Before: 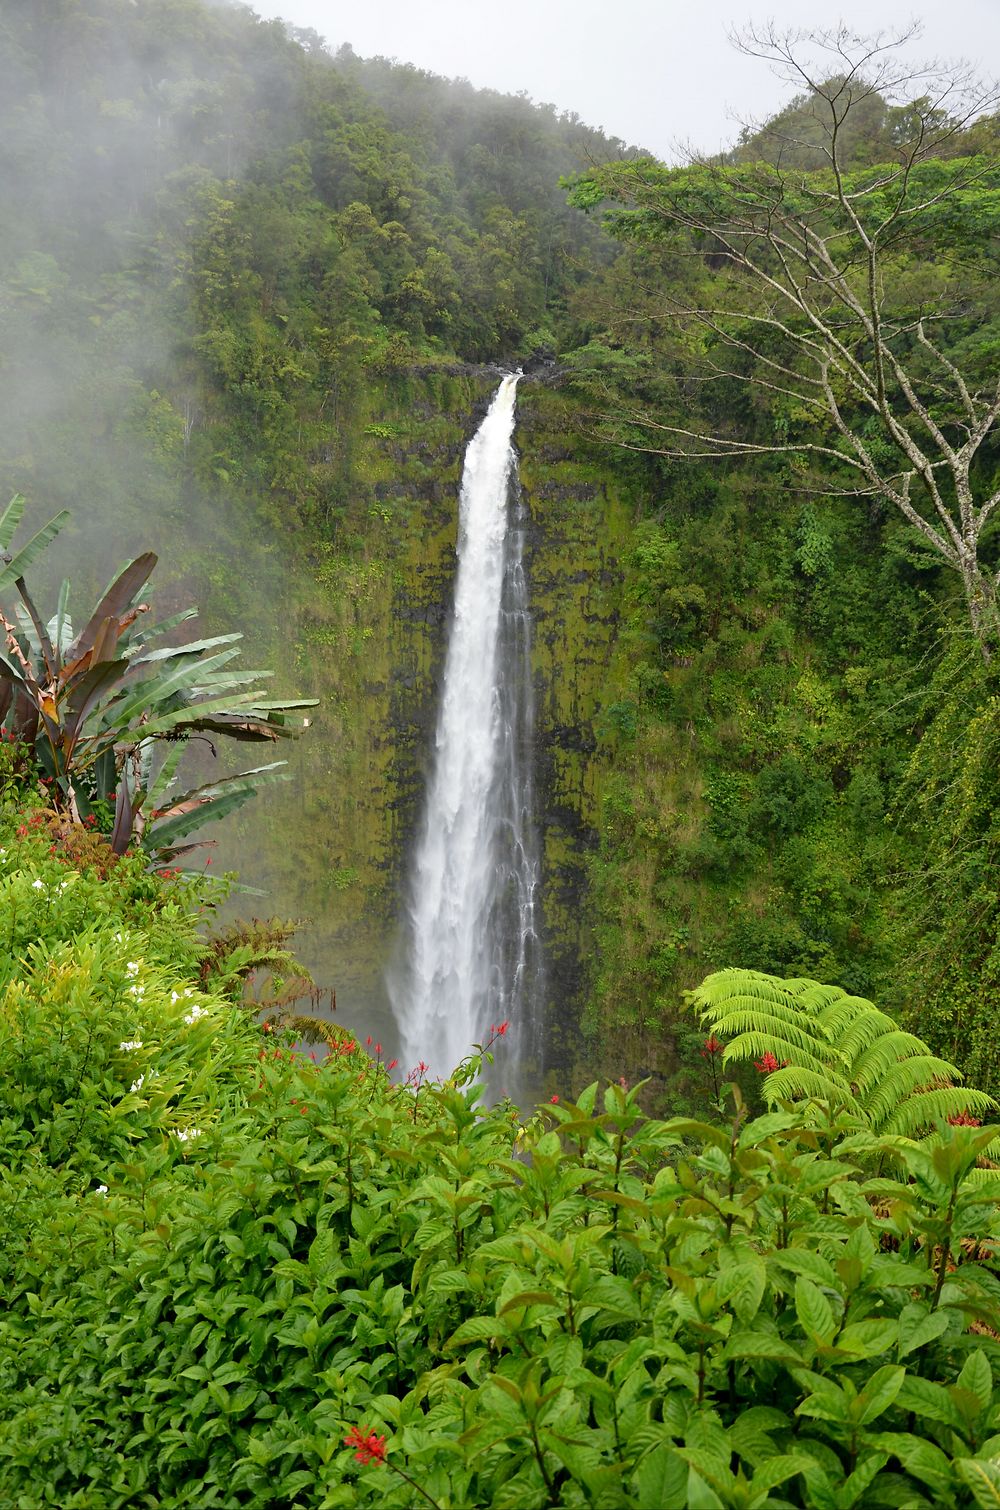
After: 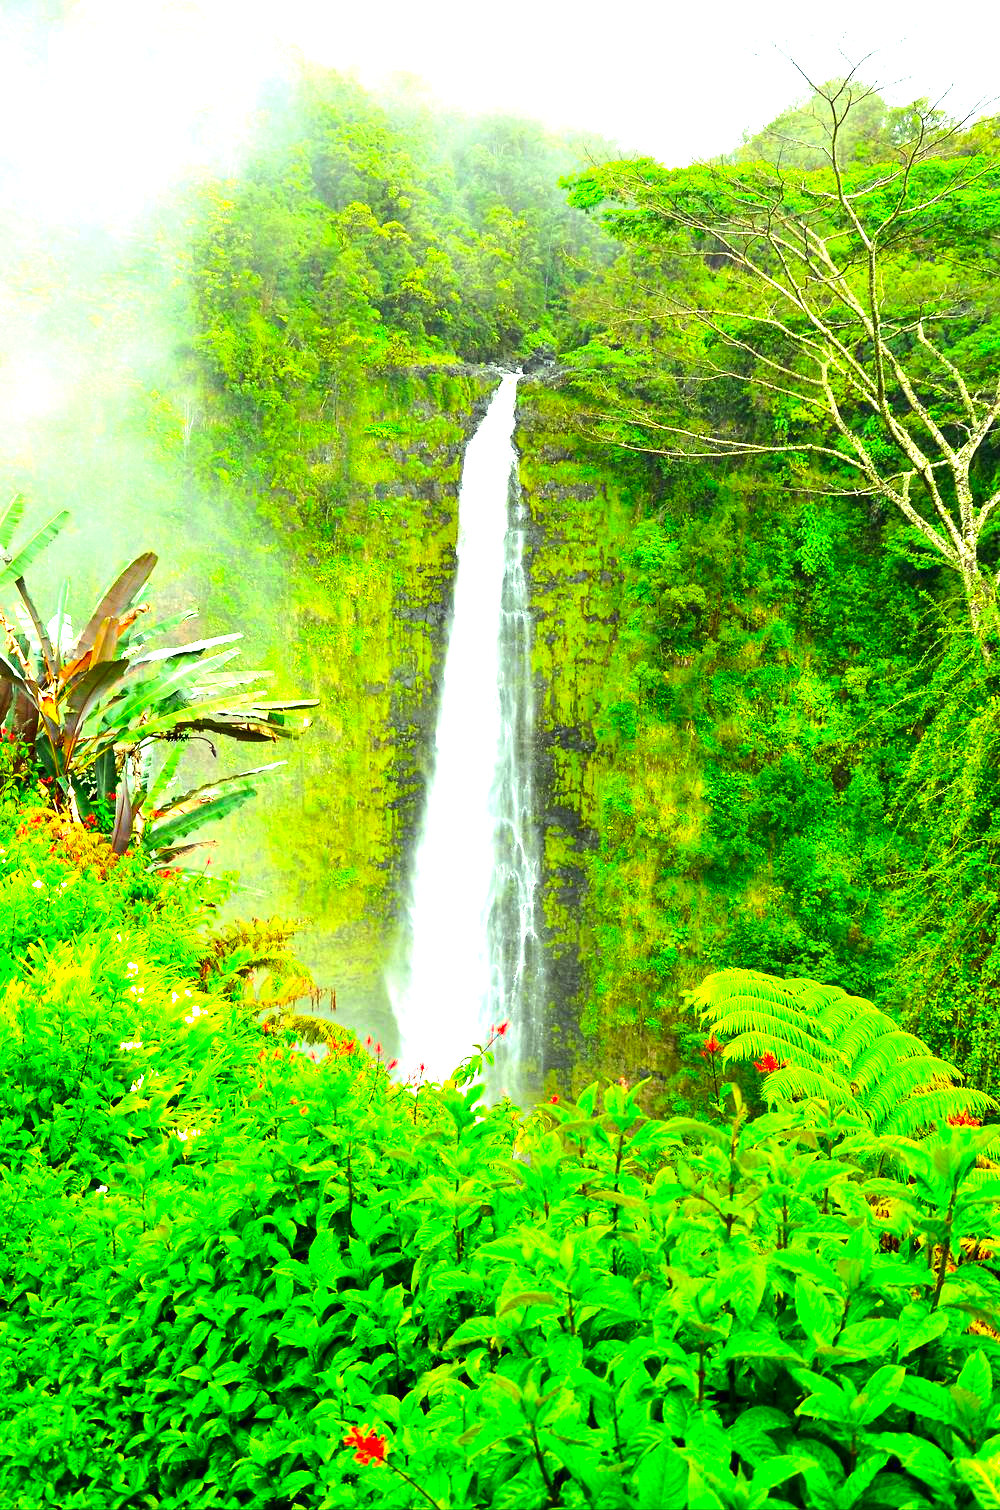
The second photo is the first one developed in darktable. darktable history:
tone equalizer: -8 EV -0.789 EV, -7 EV -0.734 EV, -6 EV -0.561 EV, -5 EV -0.423 EV, -3 EV 0.375 EV, -2 EV 0.6 EV, -1 EV 0.695 EV, +0 EV 0.765 EV, edges refinement/feathering 500, mask exposure compensation -1.57 EV, preserve details guided filter
exposure: black level correction 0, exposure 1.456 EV, compensate highlight preservation false
color correction: highlights a* -10.91, highlights b* 9.93, saturation 1.71
